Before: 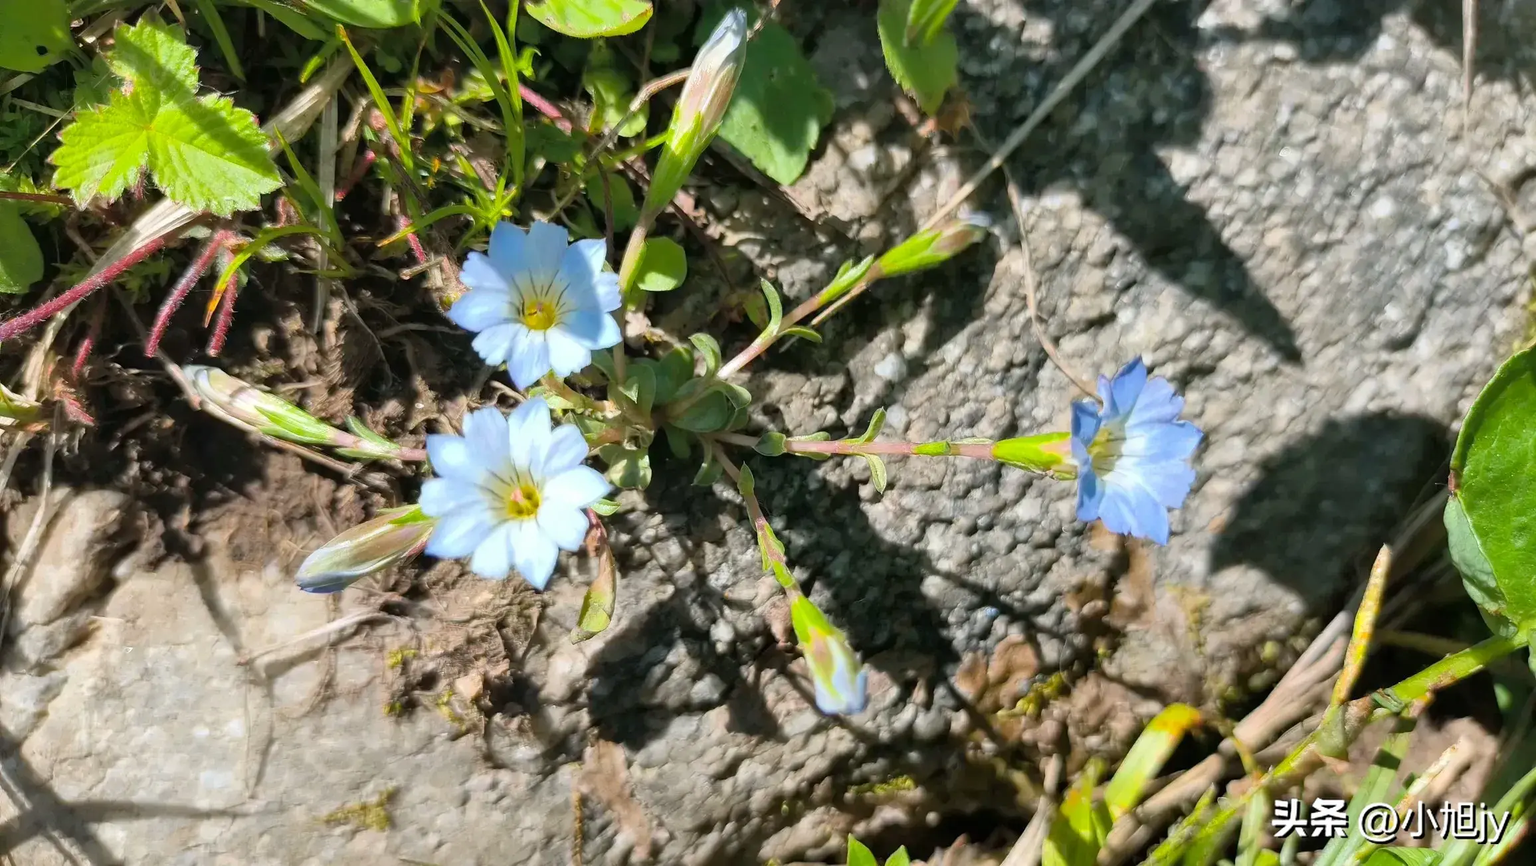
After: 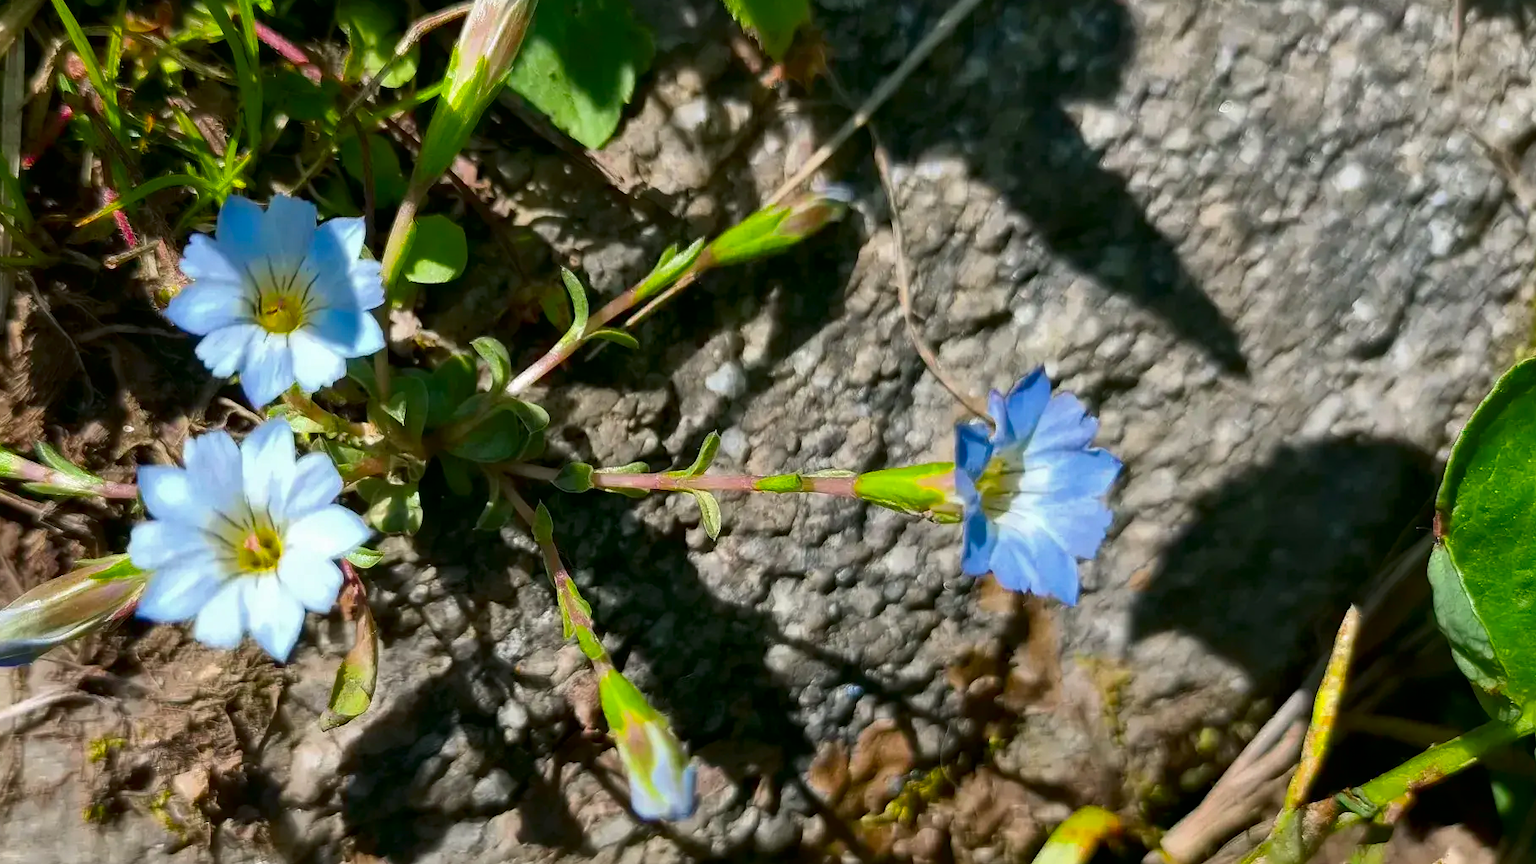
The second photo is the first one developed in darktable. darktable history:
crop and rotate: left 20.74%, top 7.912%, right 0.375%, bottom 13.378%
contrast brightness saturation: brightness -0.25, saturation 0.2
